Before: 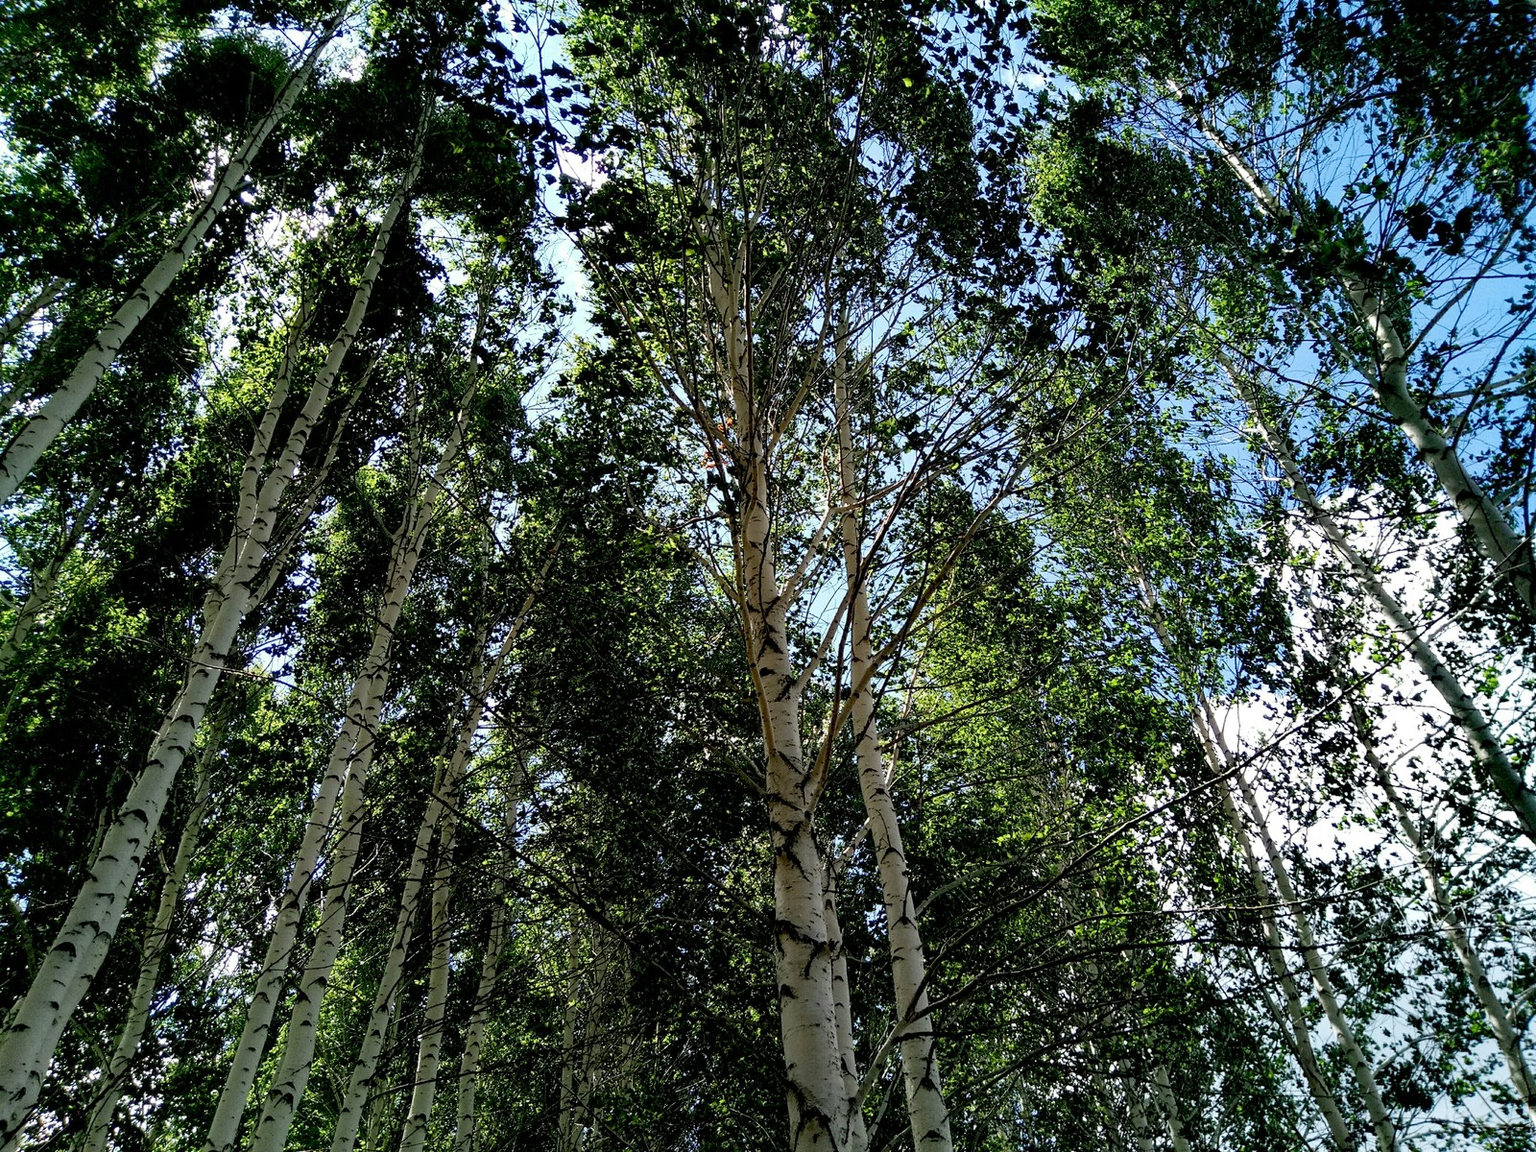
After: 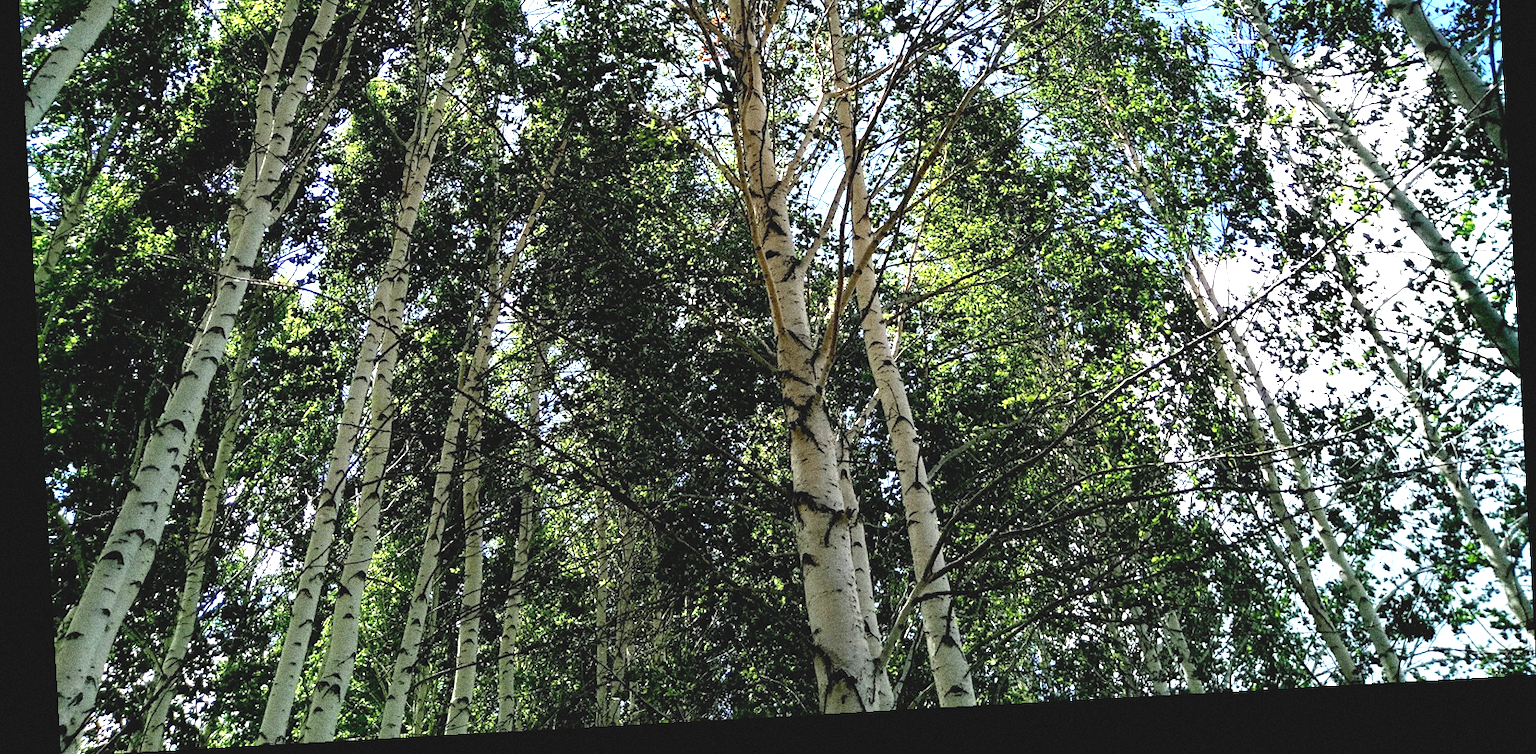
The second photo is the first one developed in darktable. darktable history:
crop and rotate: top 36.435%
exposure: black level correction -0.005, exposure 1.002 EV, compensate highlight preservation false
grain: coarseness 0.09 ISO, strength 40%
rotate and perspective: rotation -3.18°, automatic cropping off
